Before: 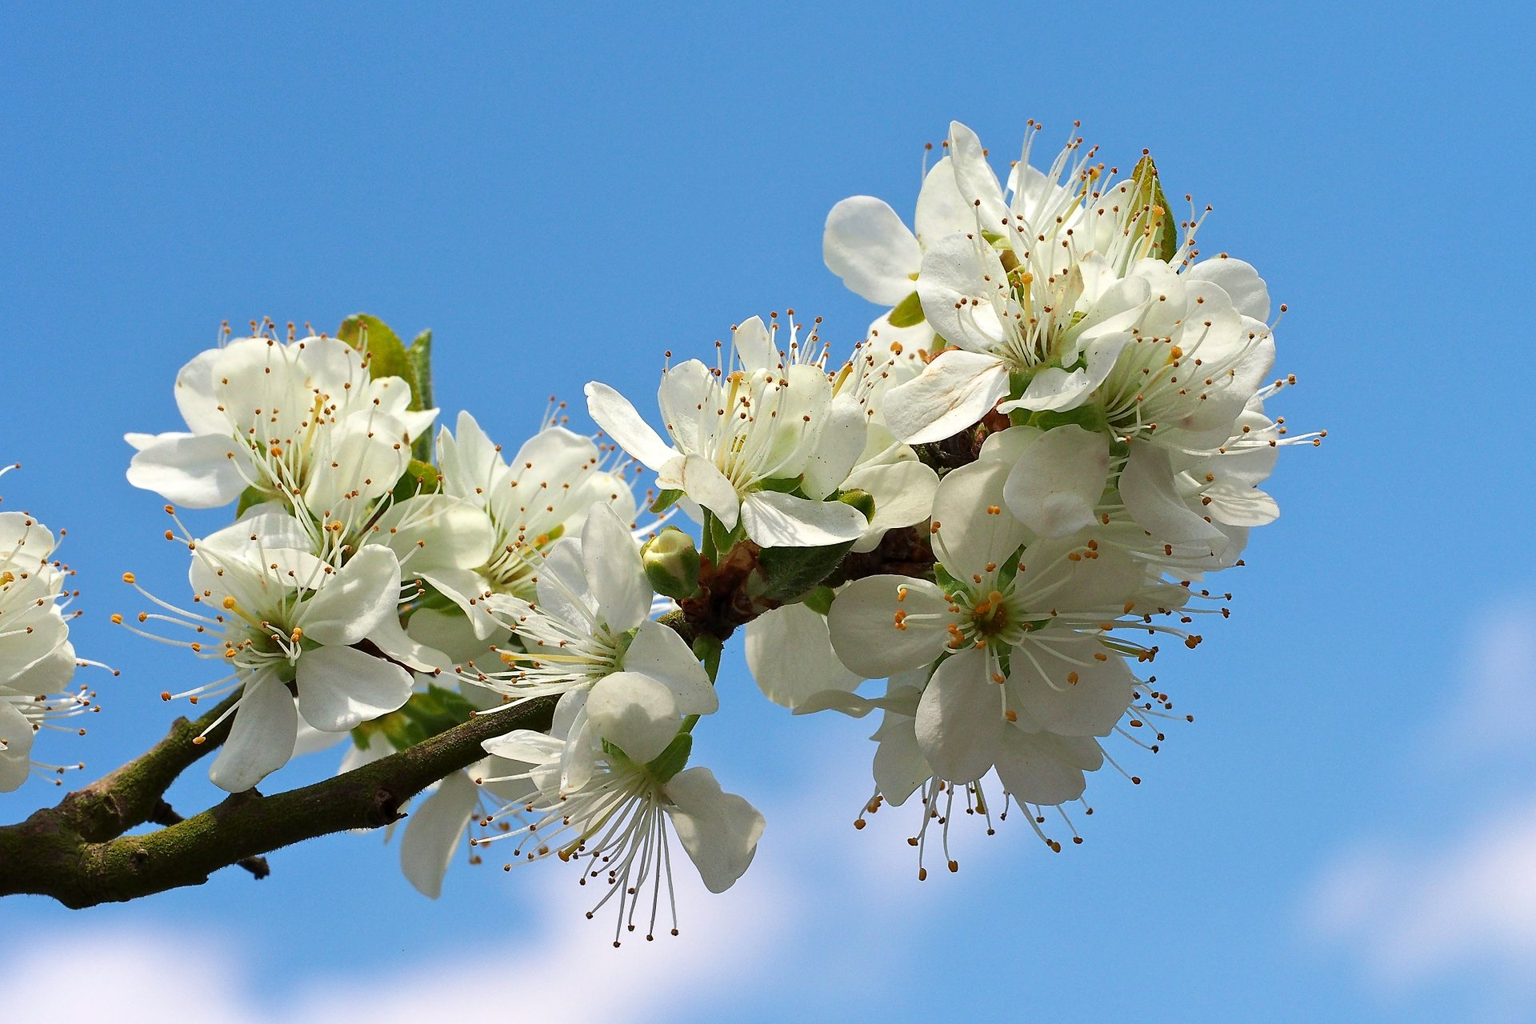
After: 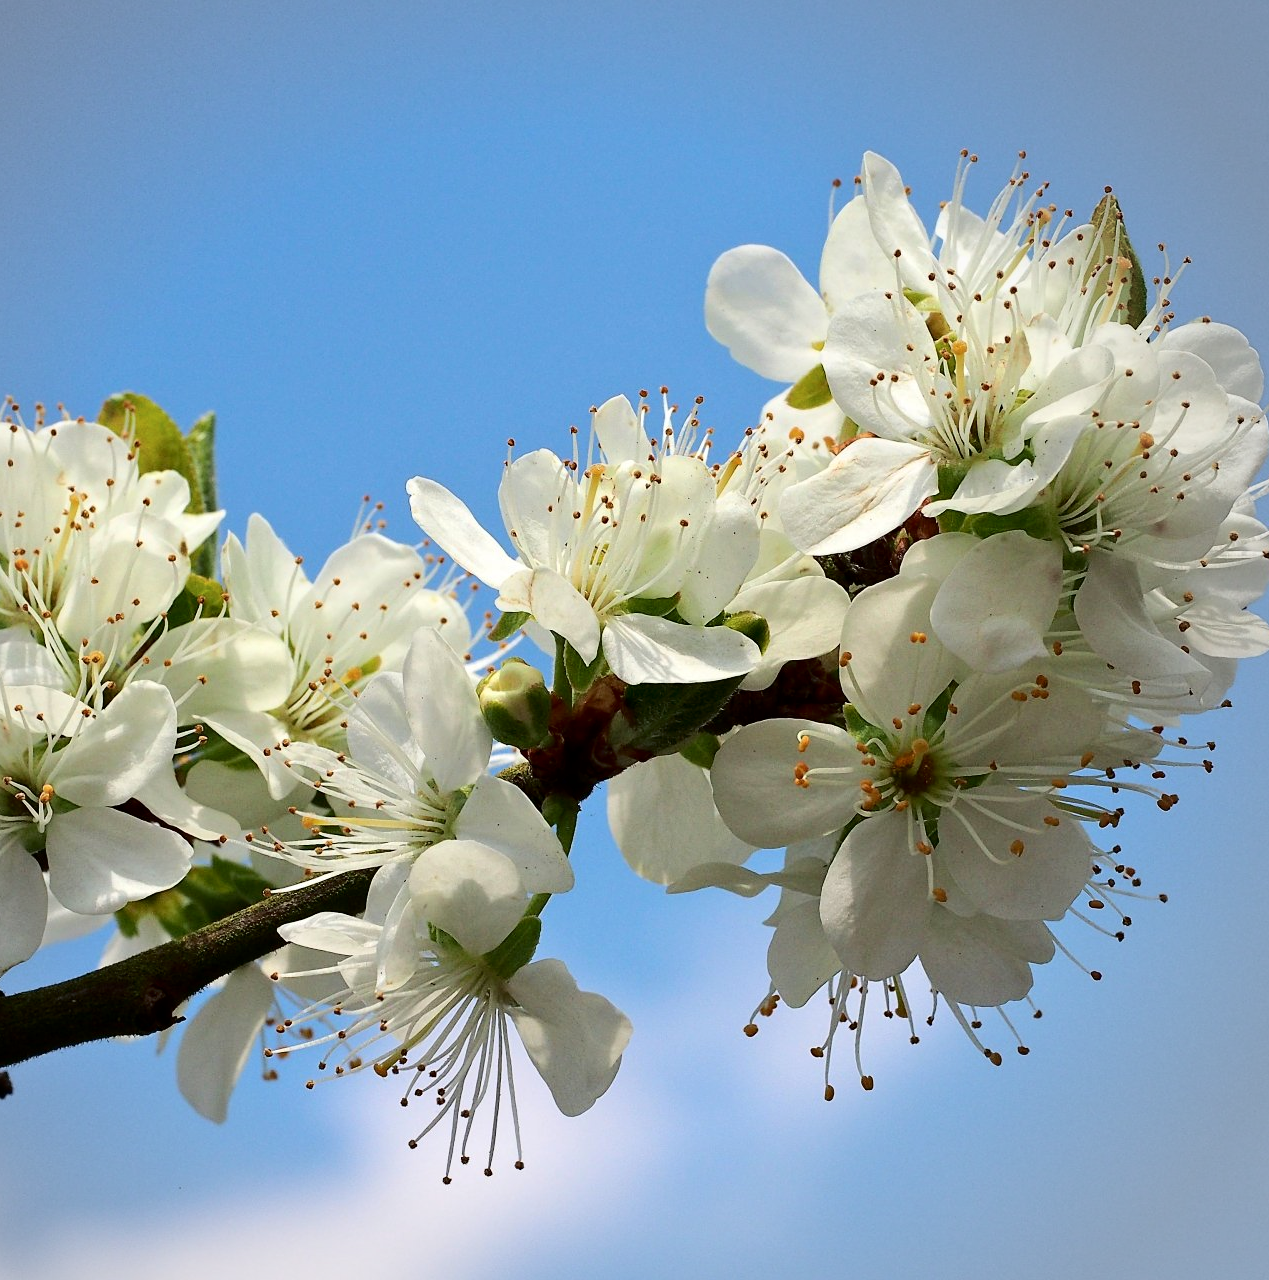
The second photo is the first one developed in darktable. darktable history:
crop: left 16.925%, right 16.98%
tone curve: curves: ch0 [(0.029, 0) (0.134, 0.063) (0.249, 0.198) (0.378, 0.365) (0.499, 0.529) (1, 1)], color space Lab, independent channels, preserve colors none
vignetting: brightness -0.275, center (-0.123, -0.001)
